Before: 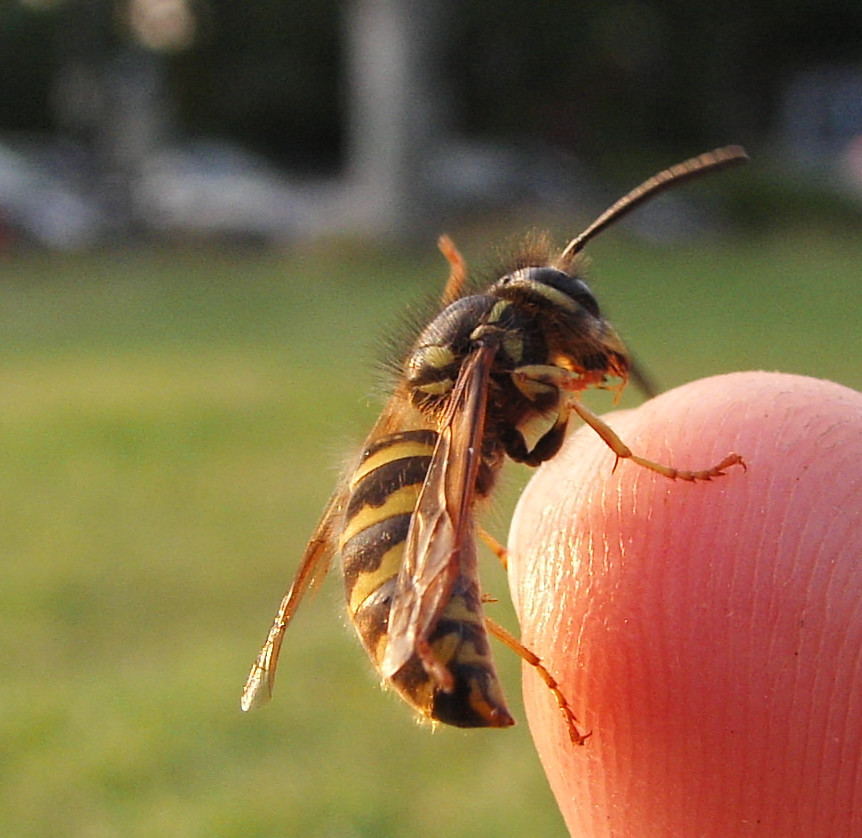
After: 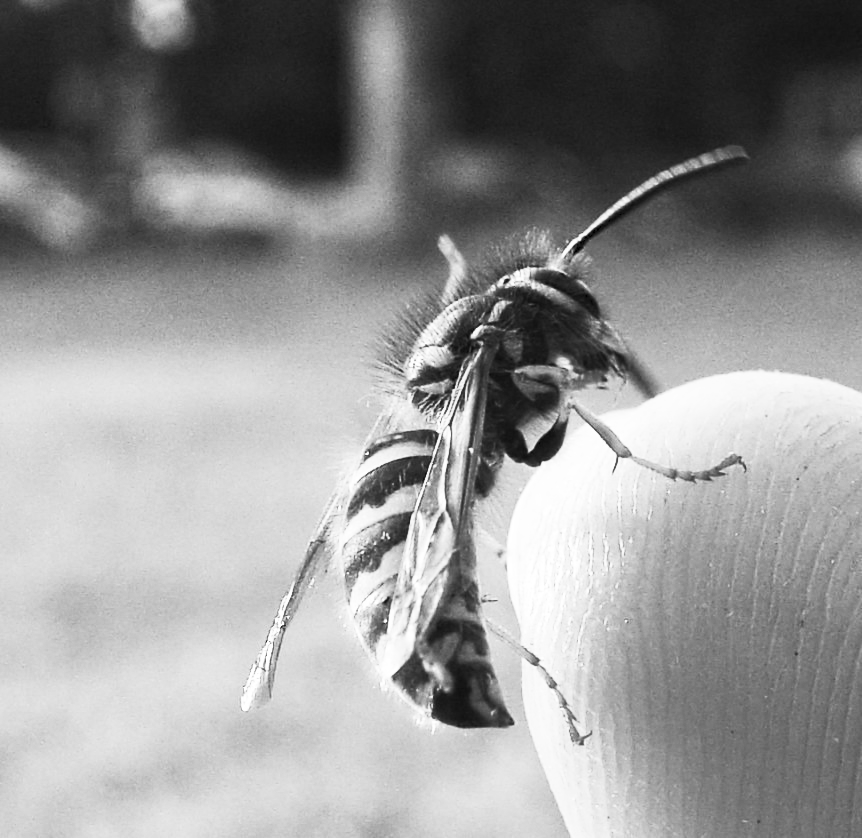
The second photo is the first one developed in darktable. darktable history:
haze removal: compatibility mode true, adaptive false
color zones: curves: ch1 [(0, -0.394) (0.143, -0.394) (0.286, -0.394) (0.429, -0.392) (0.571, -0.391) (0.714, -0.391) (0.857, -0.391) (1, -0.394)]
contrast brightness saturation: contrast 0.549, brightness 0.469, saturation -0.982
